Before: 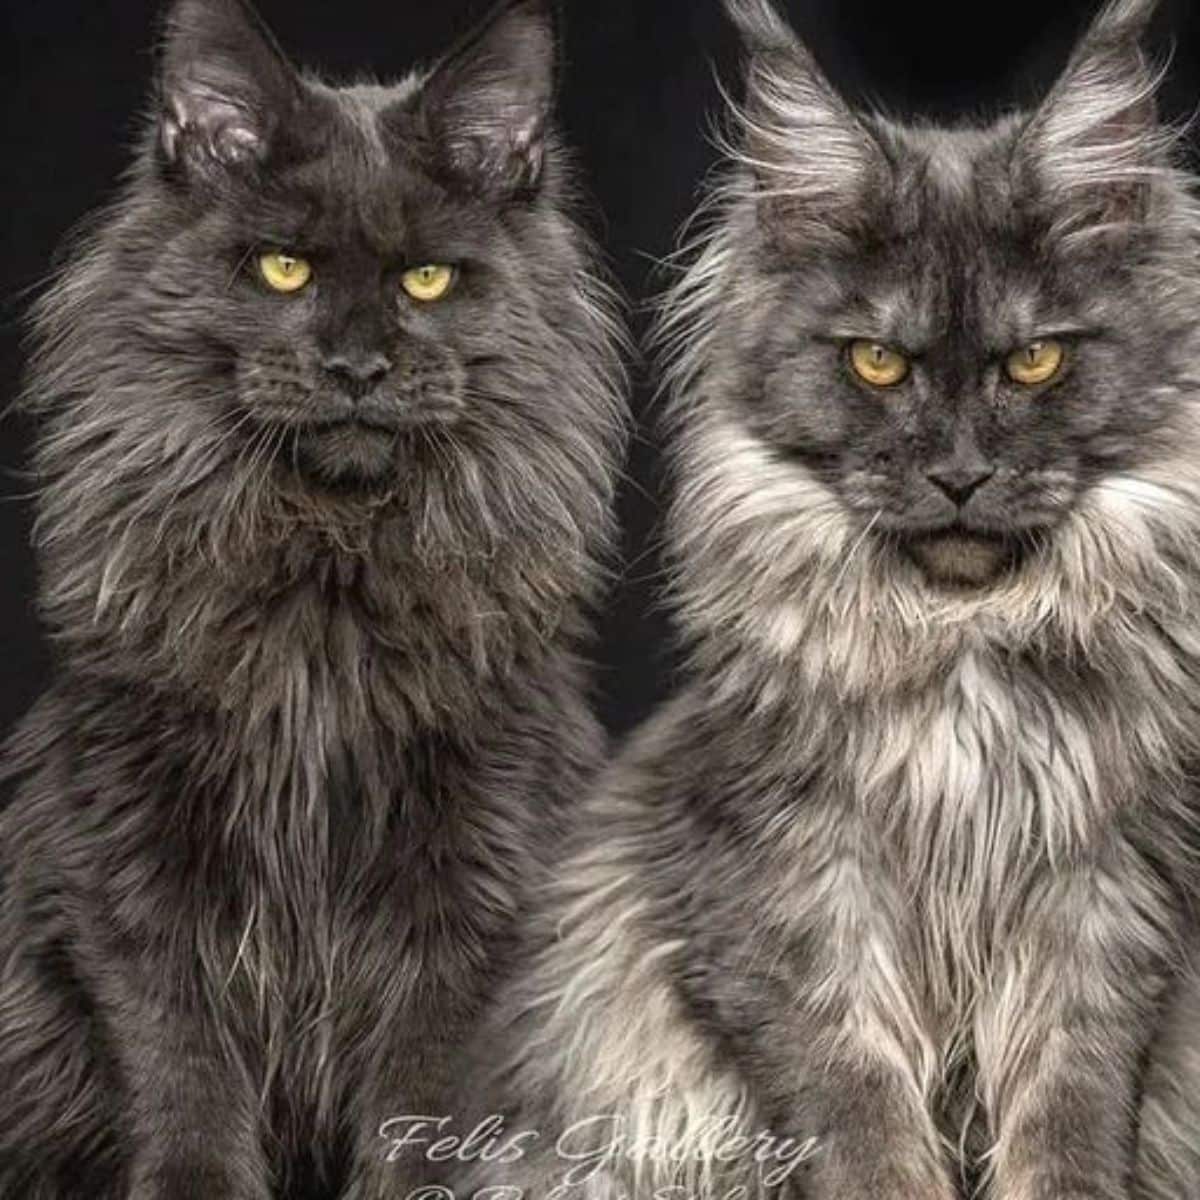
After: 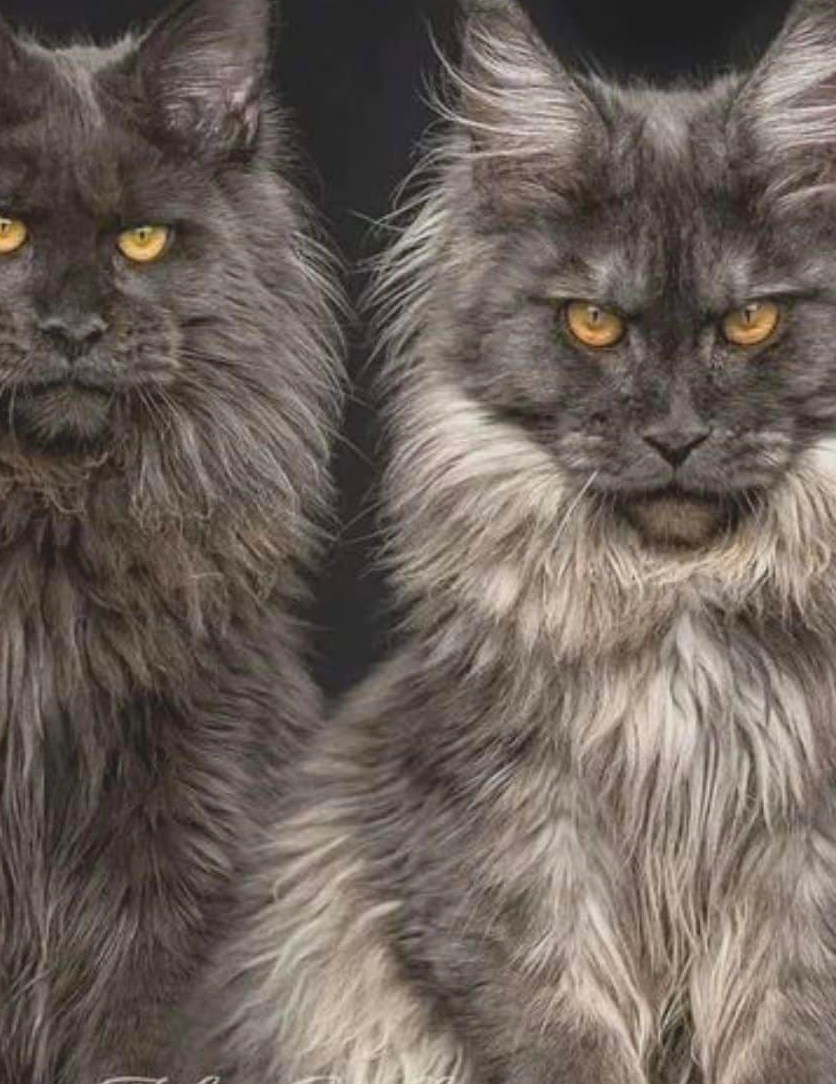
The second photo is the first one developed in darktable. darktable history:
crop and rotate: left 23.689%, top 3.324%, right 6.569%, bottom 6.306%
contrast brightness saturation: contrast -0.193, saturation 0.187
color zones: curves: ch1 [(0, 0.455) (0.063, 0.455) (0.286, 0.495) (0.429, 0.5) (0.571, 0.5) (0.714, 0.5) (0.857, 0.5) (1, 0.455)]; ch2 [(0, 0.532) (0.063, 0.521) (0.233, 0.447) (0.429, 0.489) (0.571, 0.5) (0.714, 0.5) (0.857, 0.5) (1, 0.532)]
